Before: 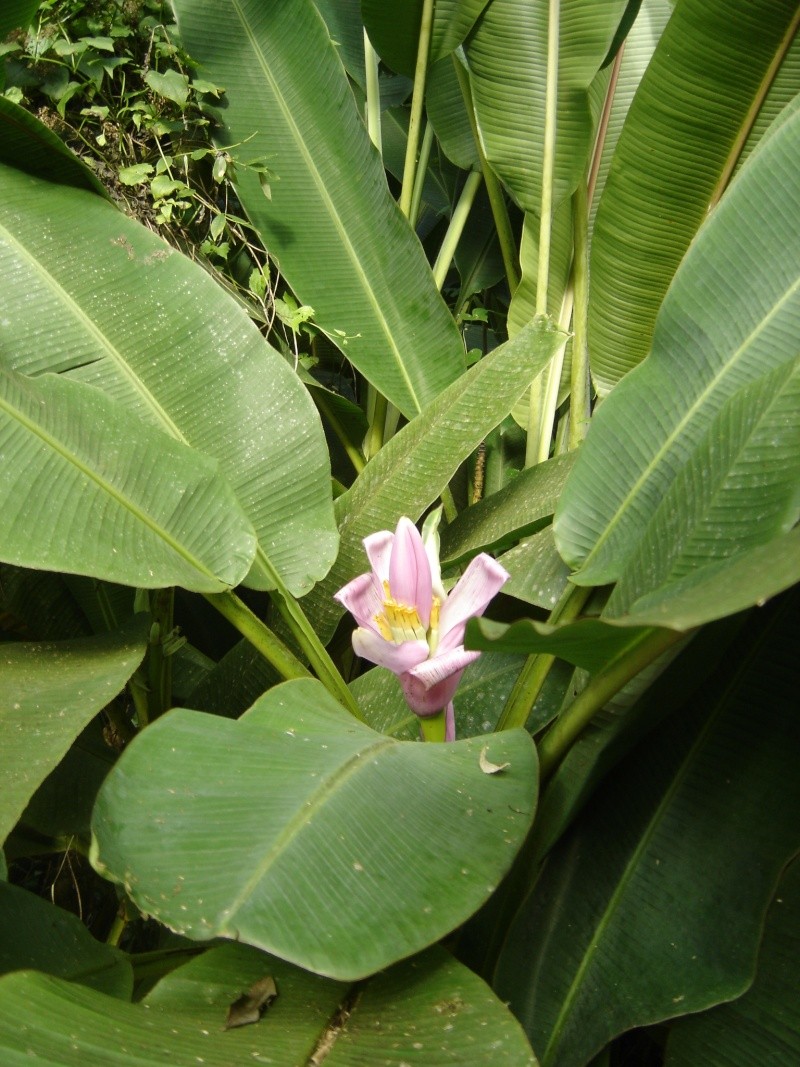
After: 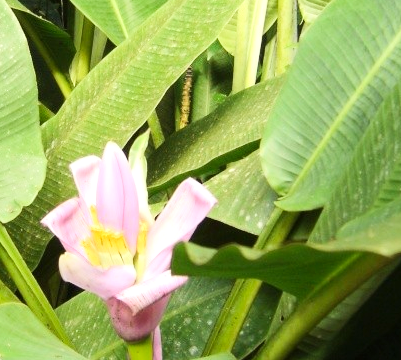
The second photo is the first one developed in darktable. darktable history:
exposure: exposure 0.2 EV, compensate exposure bias true, compensate highlight preservation false
tone curve: curves: ch0 [(0, 0) (0.055, 0.057) (0.258, 0.307) (0.434, 0.543) (0.517, 0.657) (0.745, 0.874) (1, 1)]; ch1 [(0, 0) (0.346, 0.307) (0.418, 0.383) (0.46, 0.439) (0.482, 0.493) (0.502, 0.503) (0.517, 0.514) (0.55, 0.561) (0.588, 0.603) (0.646, 0.688) (1, 1)]; ch2 [(0, 0) (0.346, 0.34) (0.431, 0.45) (0.485, 0.499) (0.5, 0.503) (0.527, 0.525) (0.545, 0.562) (0.679, 0.706) (1, 1)], color space Lab, linked channels, preserve colors none
crop: left 36.683%, top 35.236%, right 13.077%, bottom 30.991%
